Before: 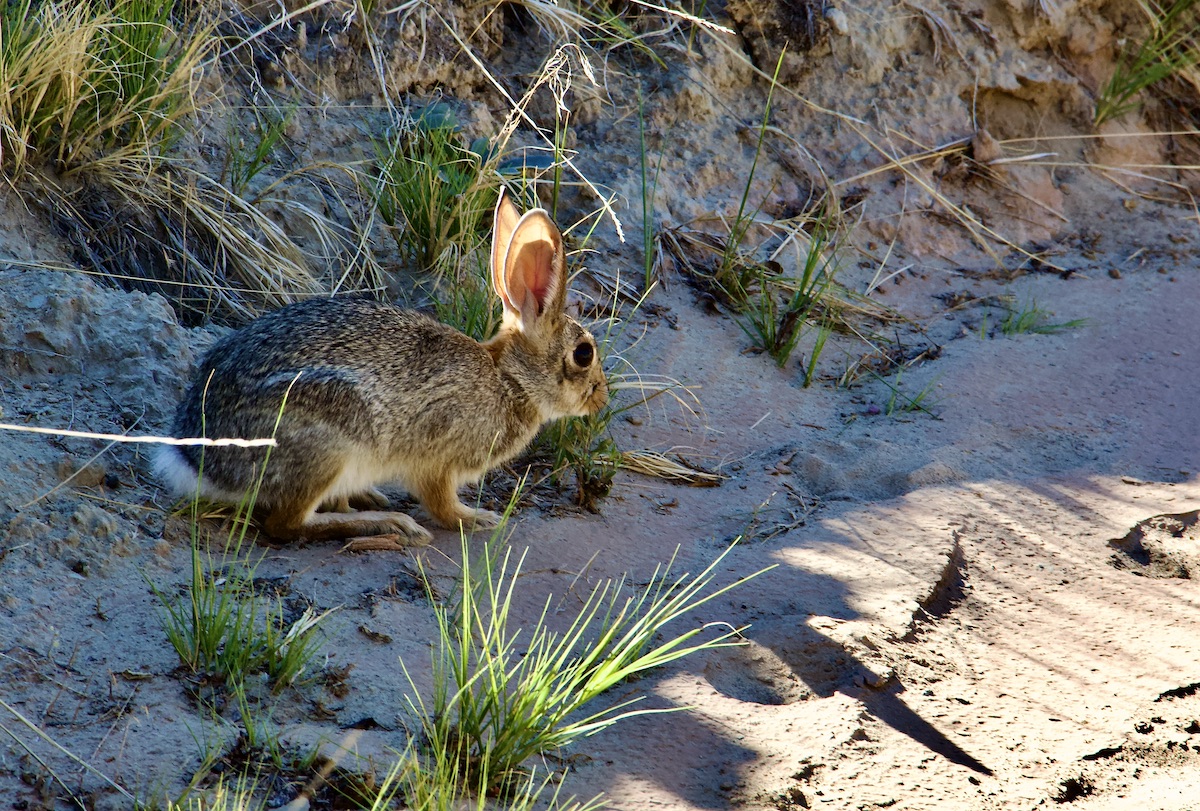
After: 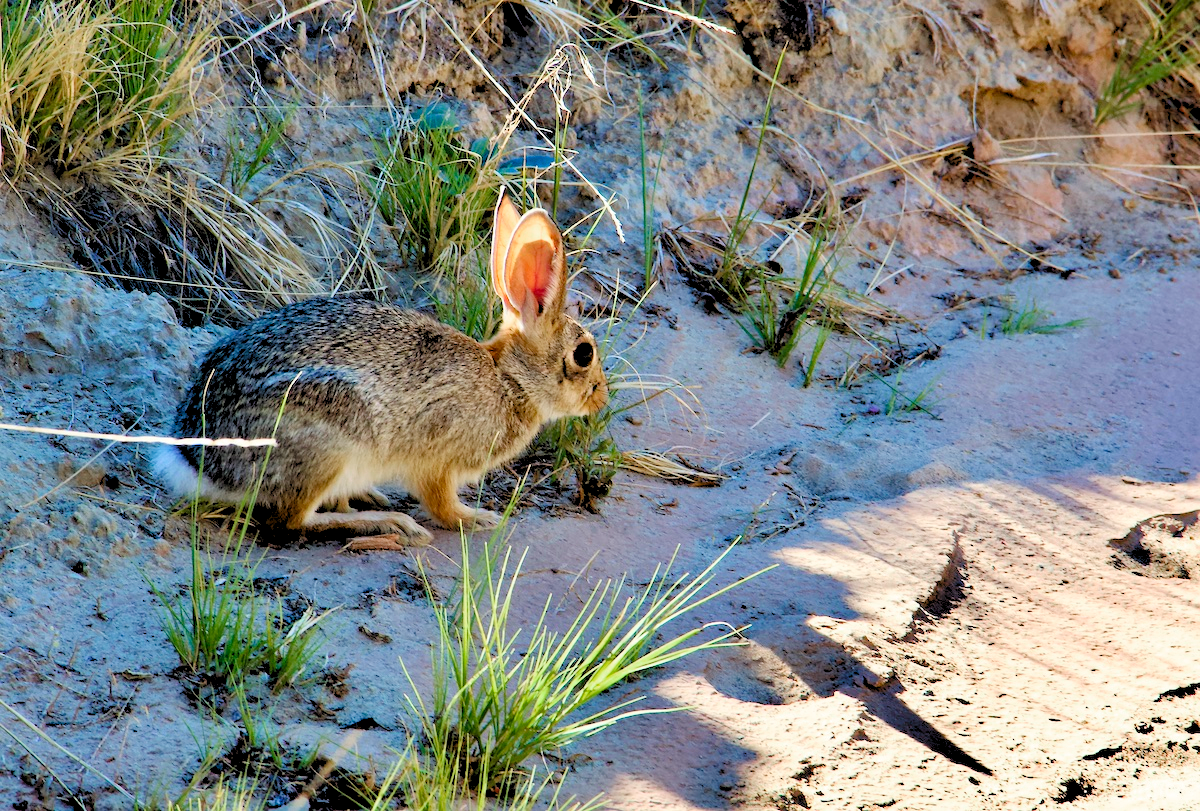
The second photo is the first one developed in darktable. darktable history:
levels: levels [0.093, 0.434, 0.988]
color zones: curves: ch0 [(0, 0.5) (0.143, 0.5) (0.286, 0.456) (0.429, 0.5) (0.571, 0.5) (0.714, 0.5) (0.857, 0.5) (1, 0.5)]; ch1 [(0, 0.5) (0.143, 0.5) (0.286, 0.422) (0.429, 0.5) (0.571, 0.5) (0.714, 0.5) (0.857, 0.5) (1, 0.5)]
white balance: emerald 1
